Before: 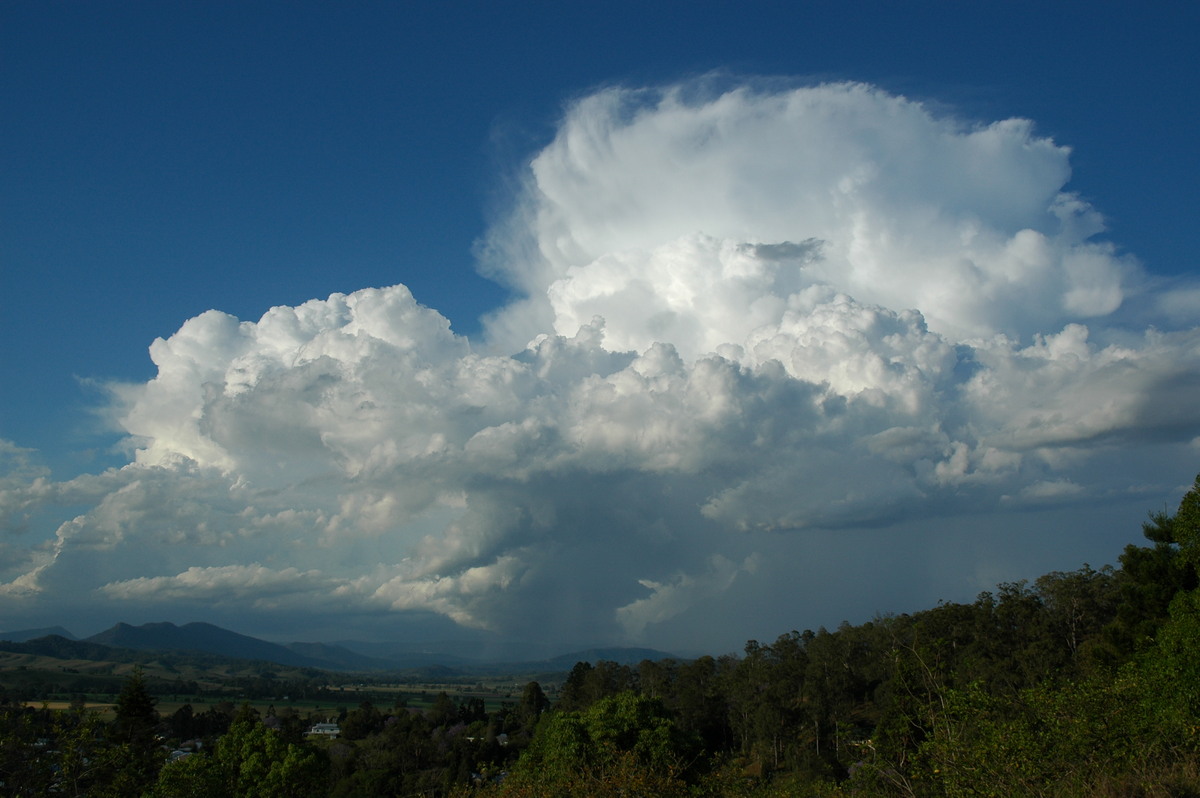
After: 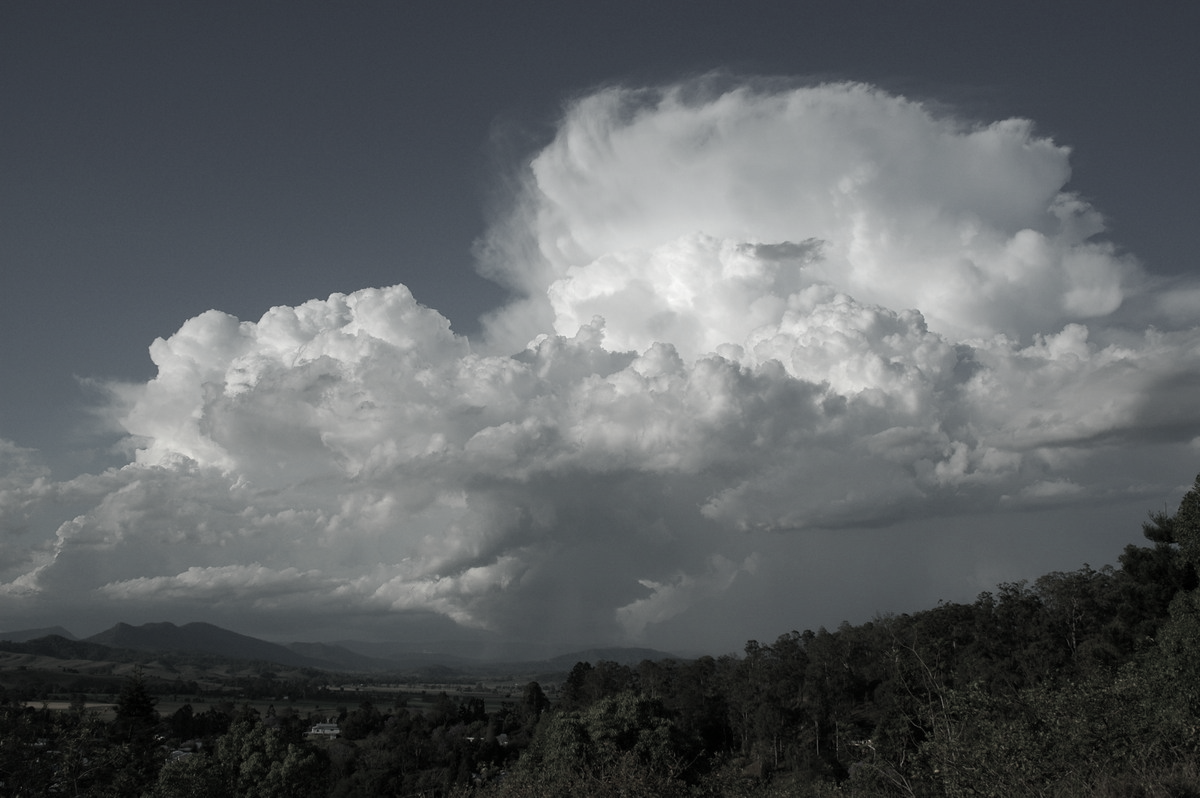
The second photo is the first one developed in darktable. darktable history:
color correction: highlights b* -0.008, saturation 0.211
